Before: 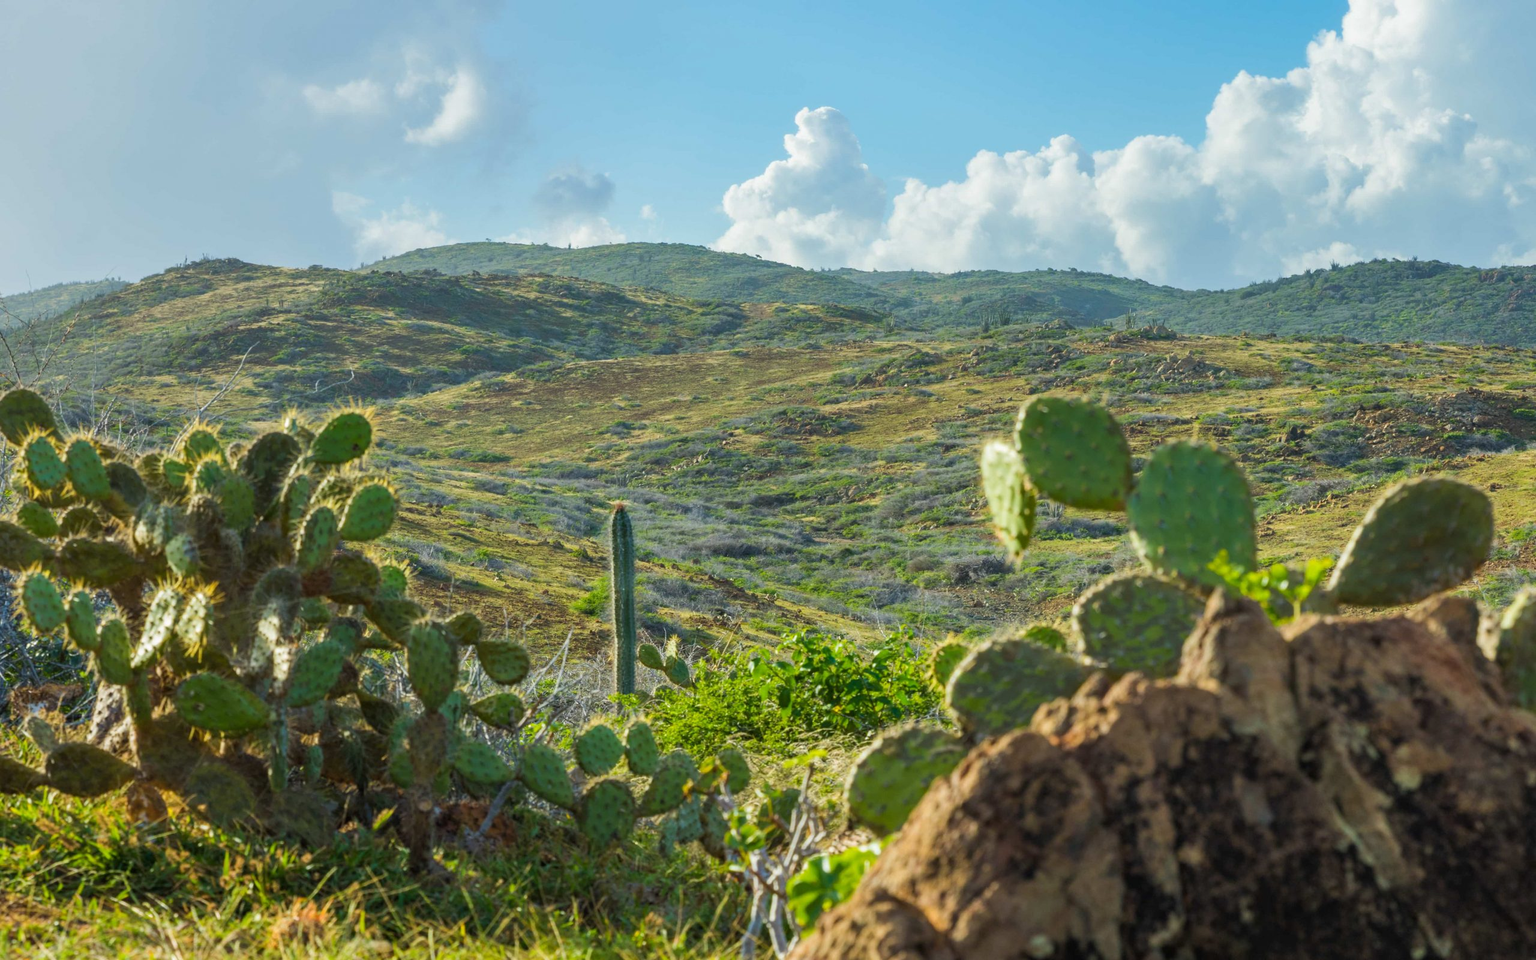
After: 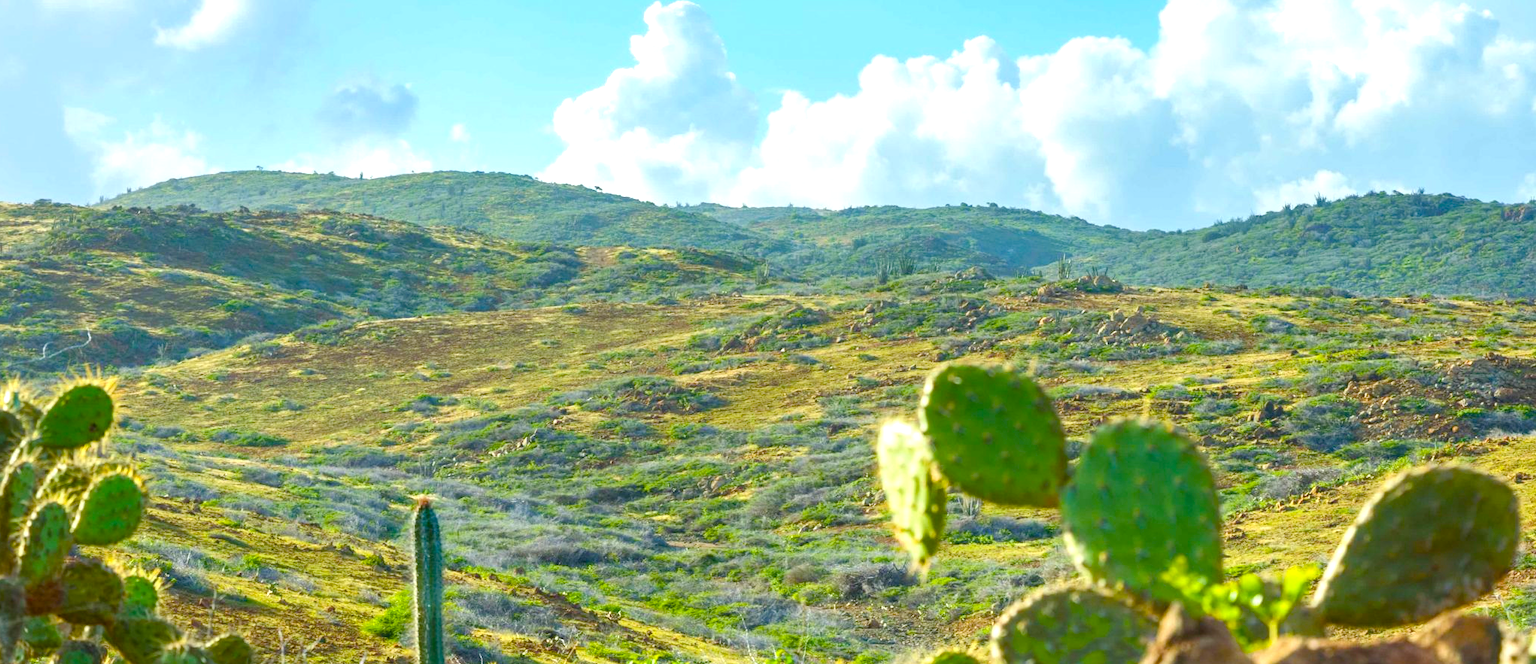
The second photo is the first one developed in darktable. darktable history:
color balance rgb: linear chroma grading › global chroma 9.958%, perceptual saturation grading › global saturation 25.91%, perceptual saturation grading › highlights -28.234%, perceptual saturation grading › shadows 34.086%, global vibrance 20%
exposure: exposure 0.656 EV, compensate highlight preservation false
crop: left 18.341%, top 11.118%, right 1.879%, bottom 33.589%
